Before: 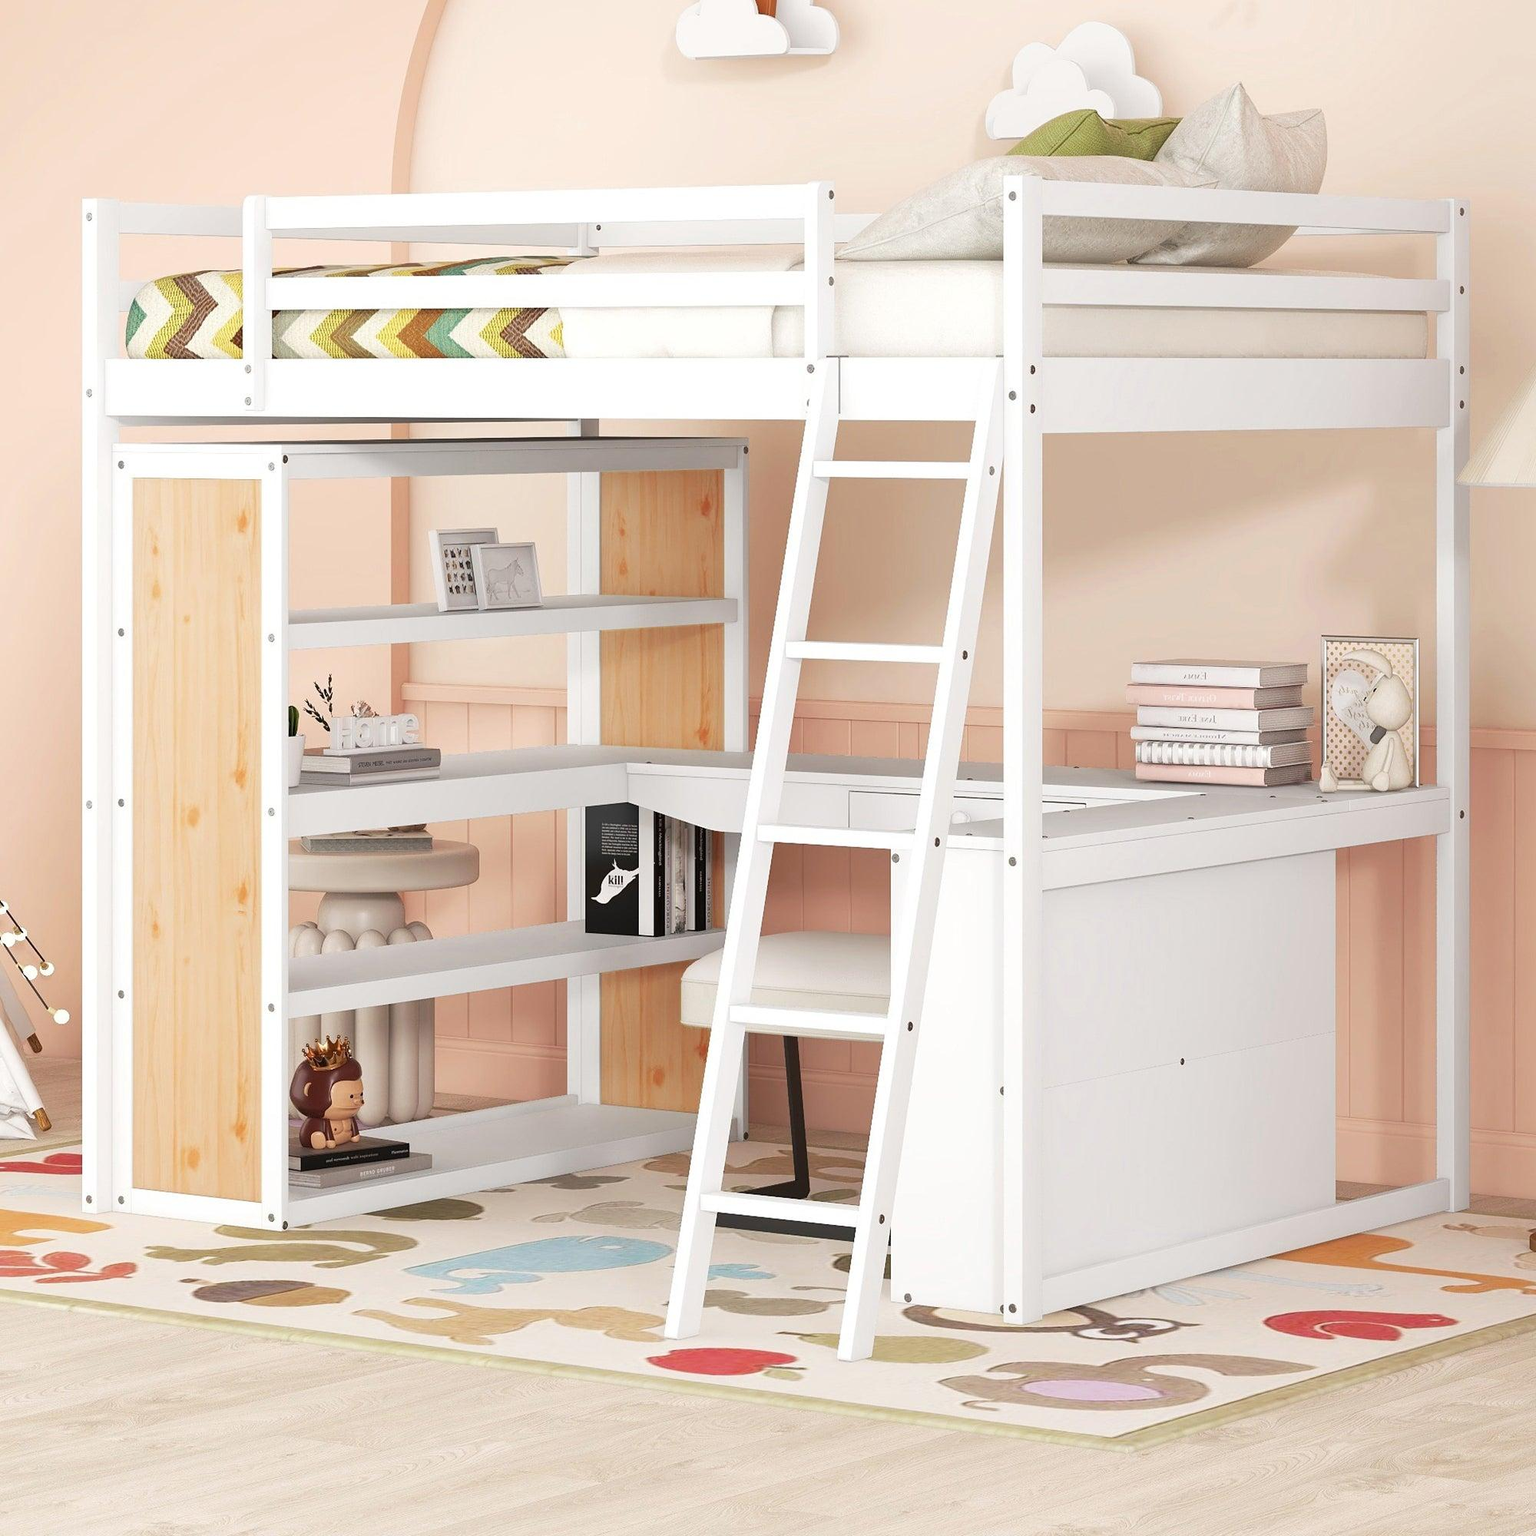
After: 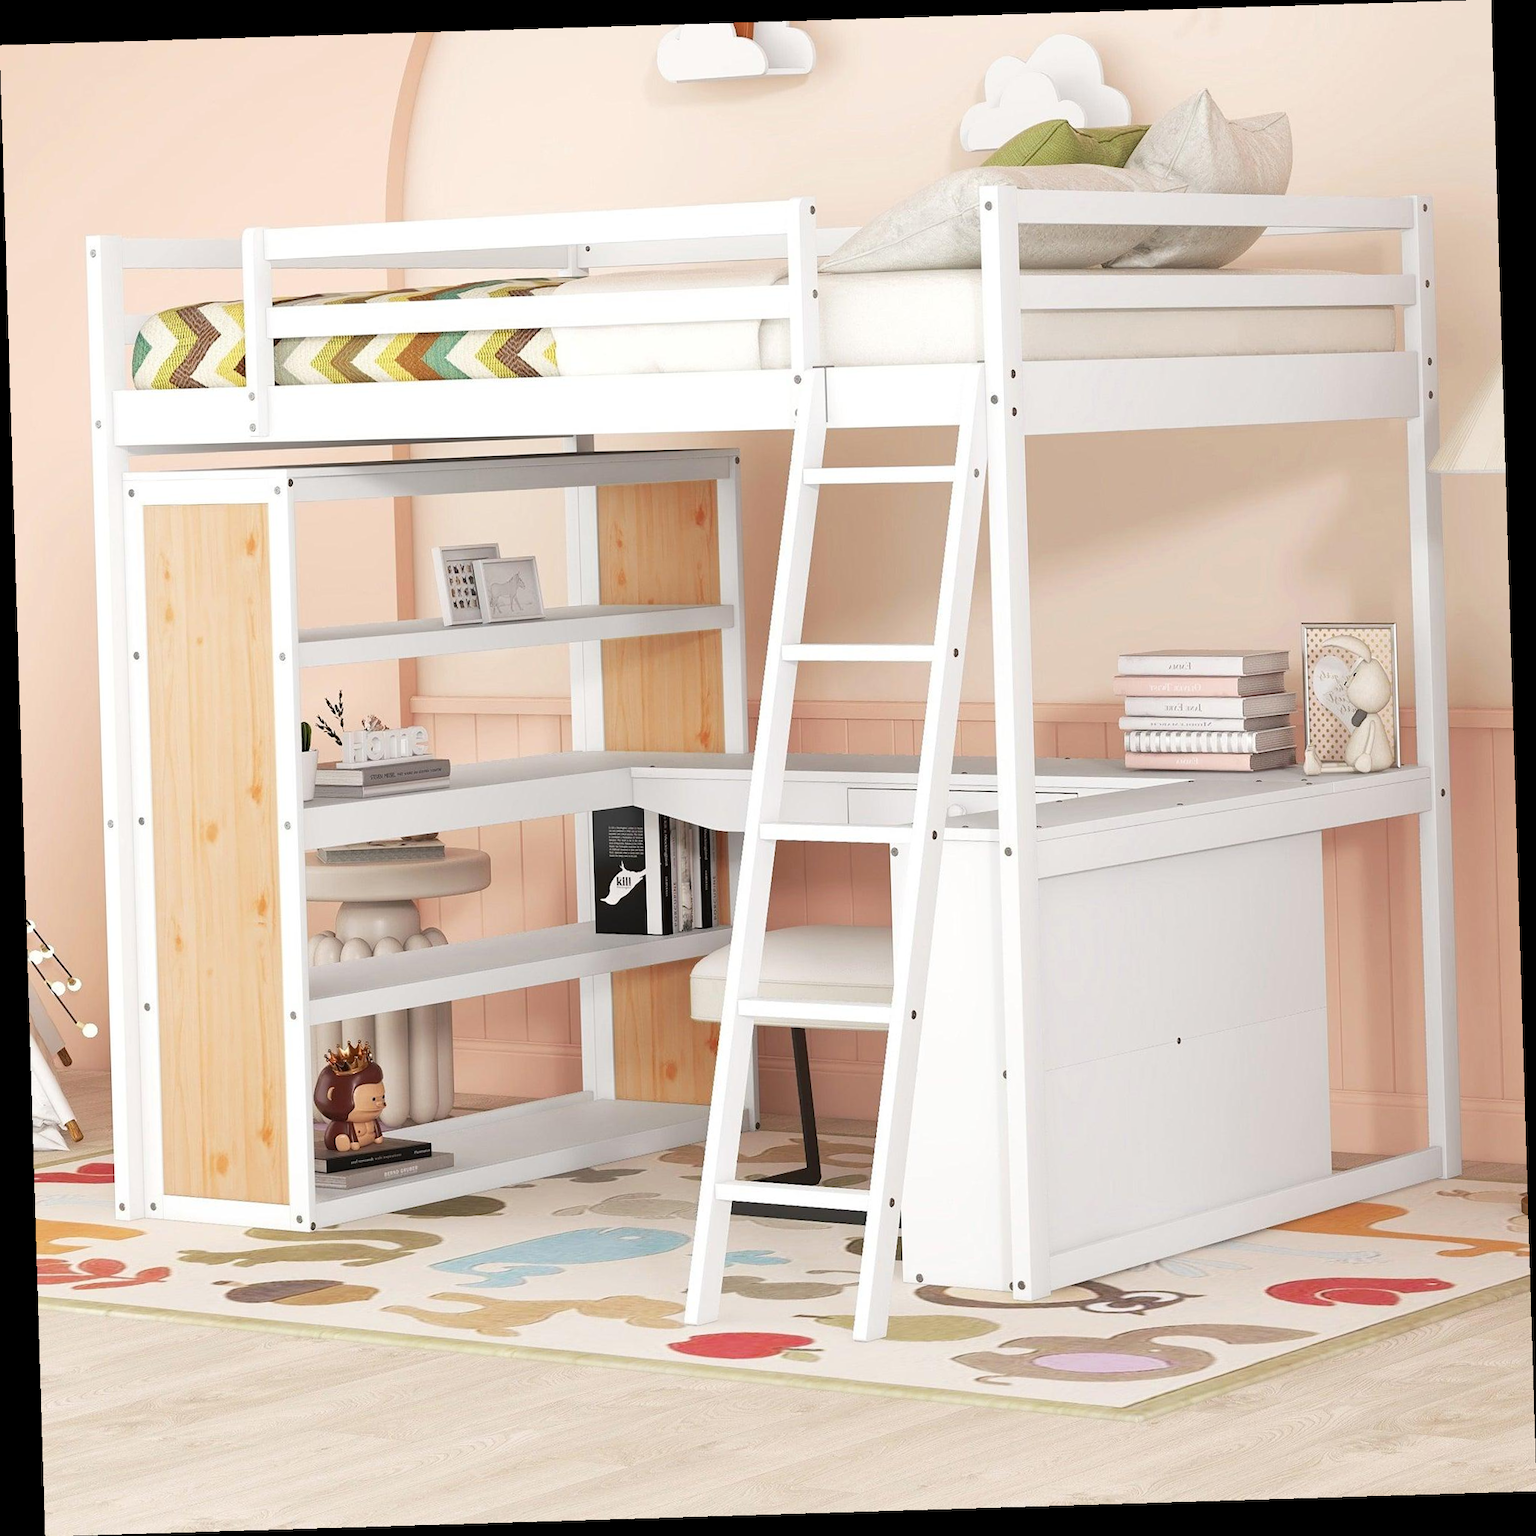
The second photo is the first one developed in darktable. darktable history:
color balance: contrast fulcrum 17.78%
rotate and perspective: rotation -1.75°, automatic cropping off
